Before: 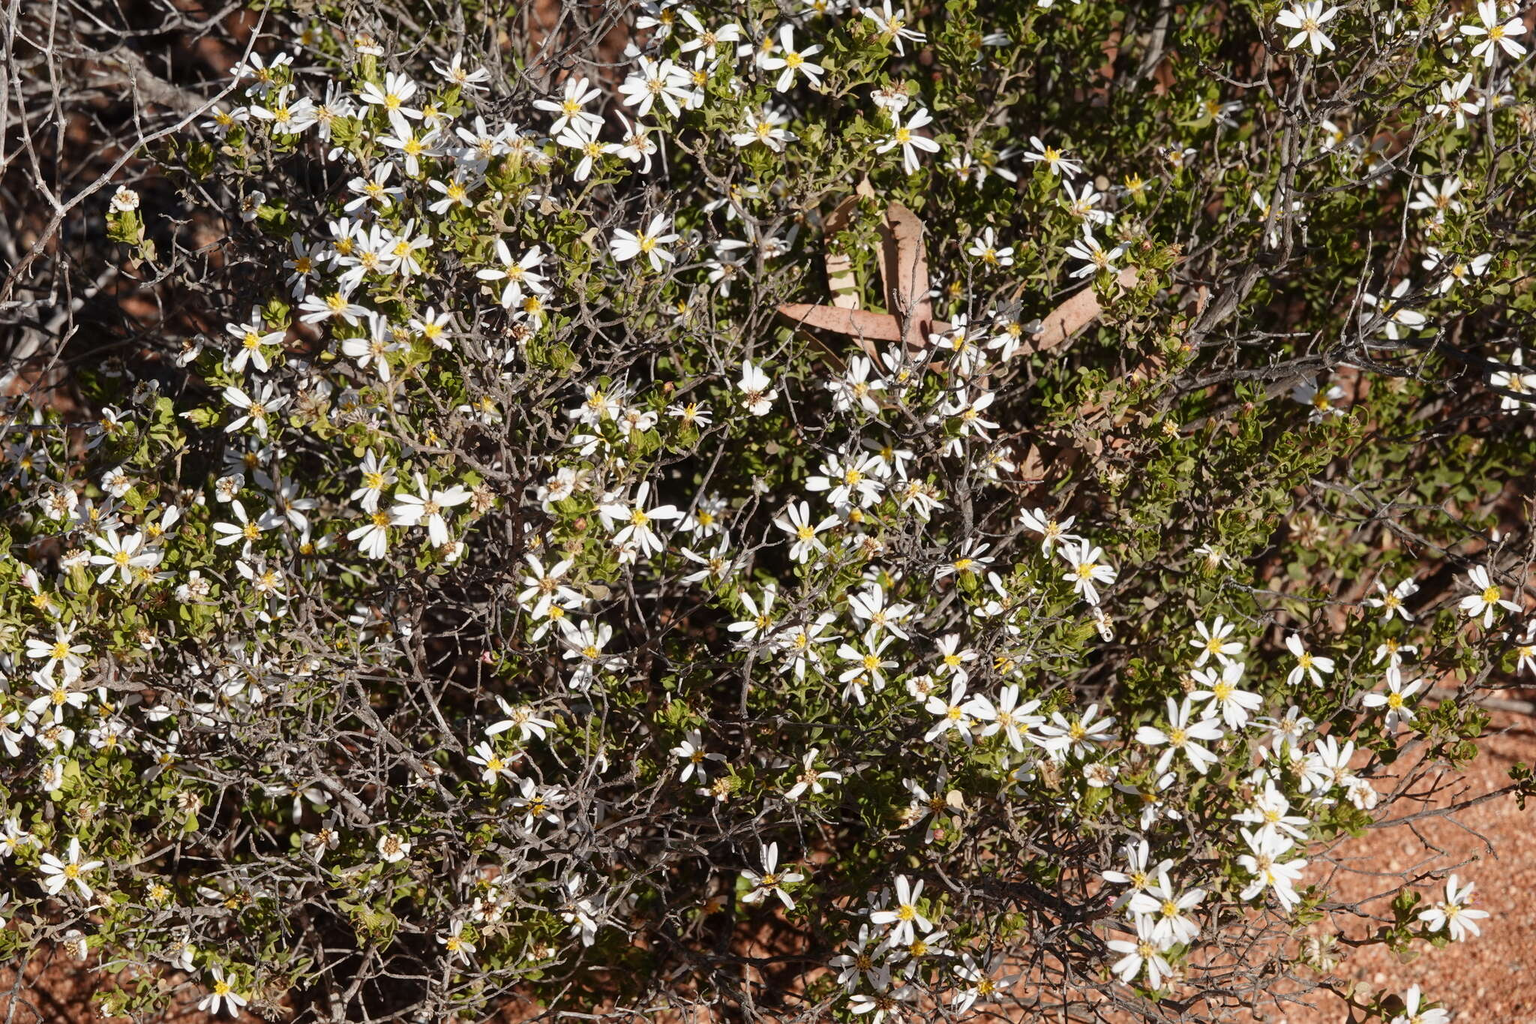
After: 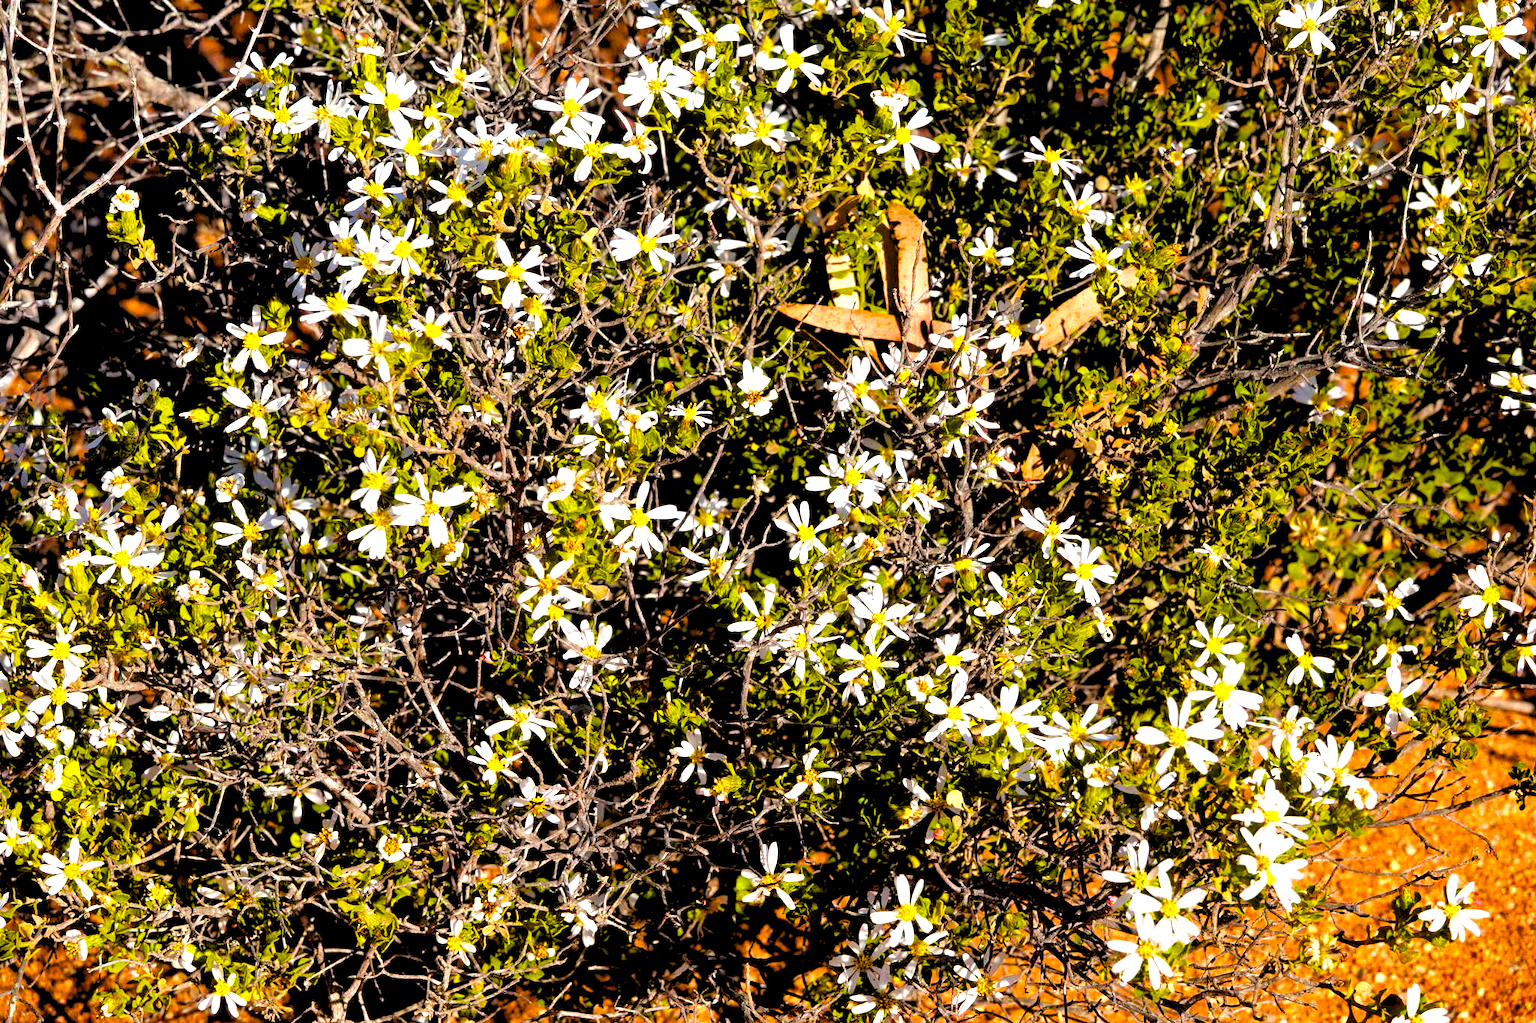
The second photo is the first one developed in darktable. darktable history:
shadows and highlights: shadows 43.71, white point adjustment -1.46, soften with gaussian
rgb levels: levels [[0.029, 0.461, 0.922], [0, 0.5, 1], [0, 0.5, 1]]
color balance rgb: linear chroma grading › global chroma 42%, perceptual saturation grading › global saturation 42%, perceptual brilliance grading › global brilliance 25%, global vibrance 33%
